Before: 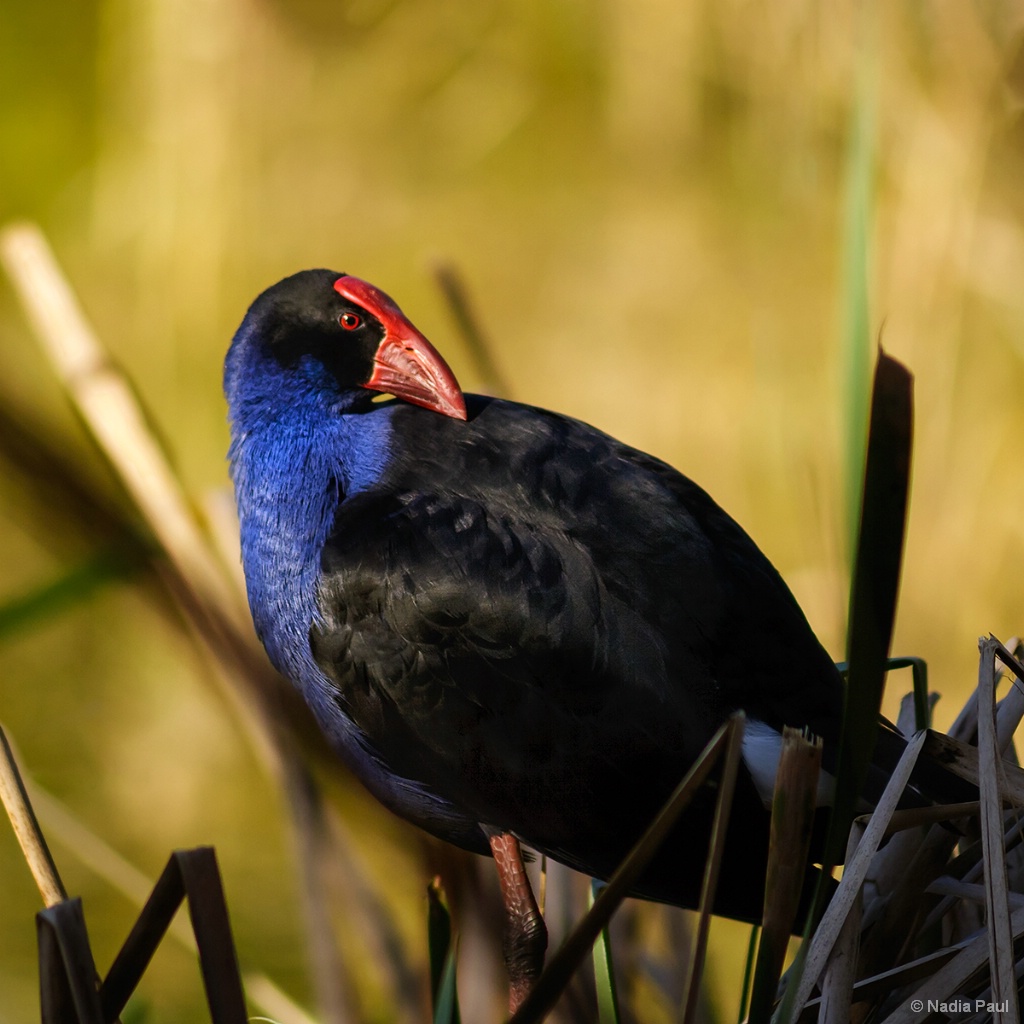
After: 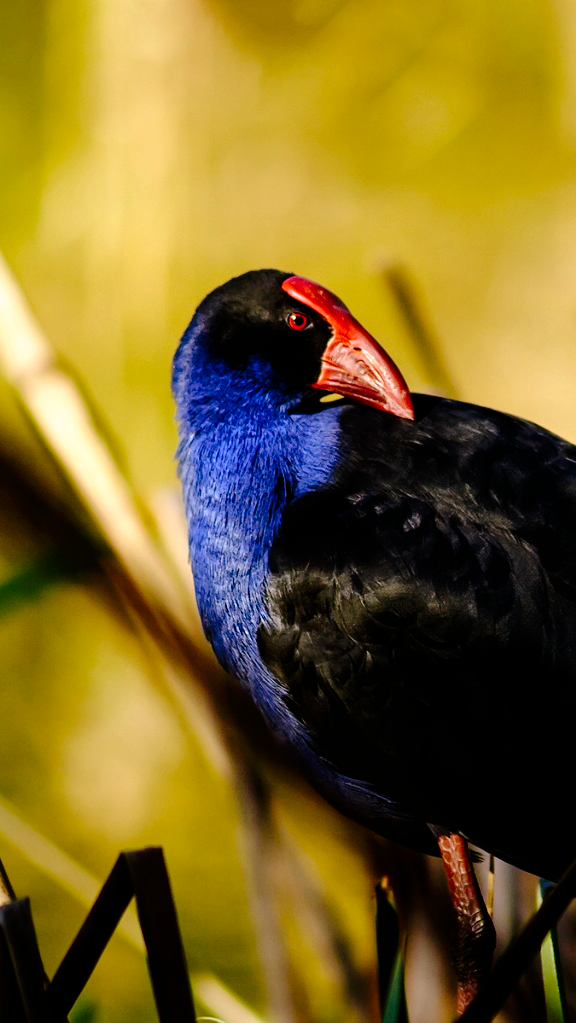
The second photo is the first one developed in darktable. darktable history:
crop: left 5.114%, right 38.589%
tone curve: curves: ch0 [(0, 0) (0.003, 0) (0.011, 0.001) (0.025, 0.001) (0.044, 0.002) (0.069, 0.007) (0.1, 0.015) (0.136, 0.027) (0.177, 0.066) (0.224, 0.122) (0.277, 0.219) (0.335, 0.327) (0.399, 0.432) (0.468, 0.527) (0.543, 0.615) (0.623, 0.695) (0.709, 0.777) (0.801, 0.874) (0.898, 0.973) (1, 1)], preserve colors none
